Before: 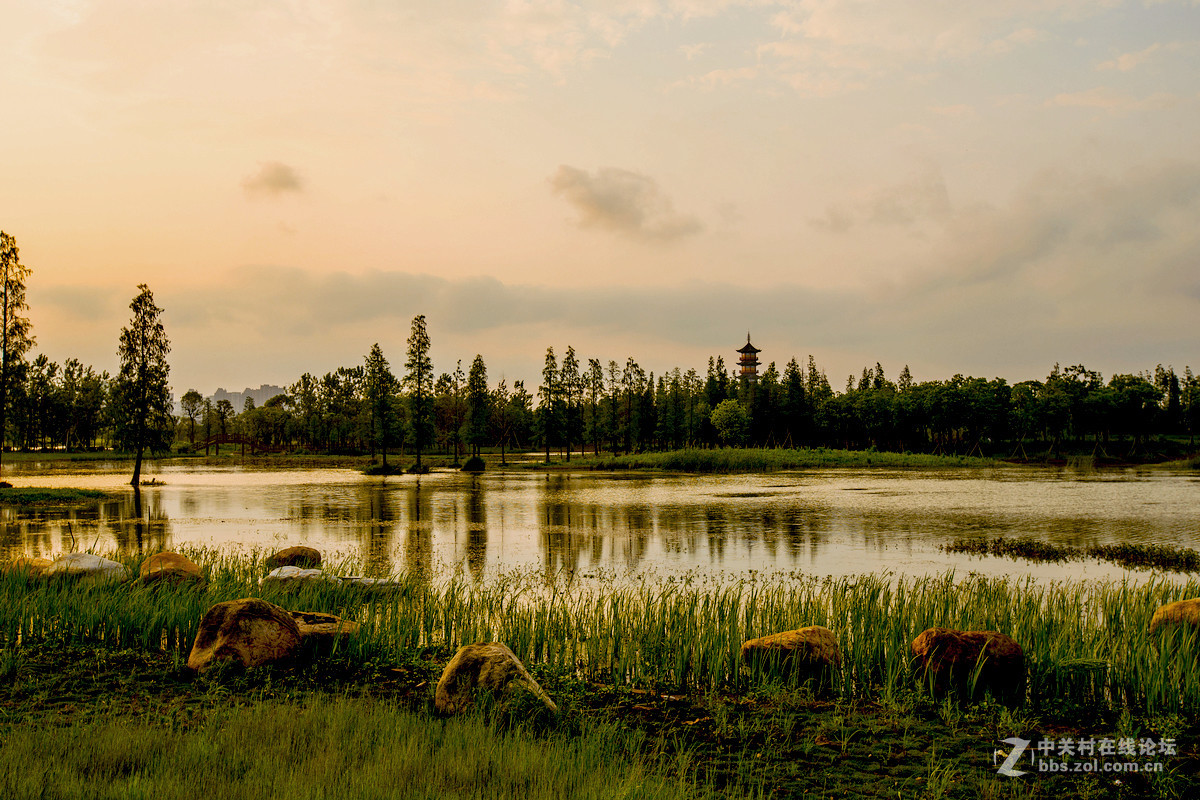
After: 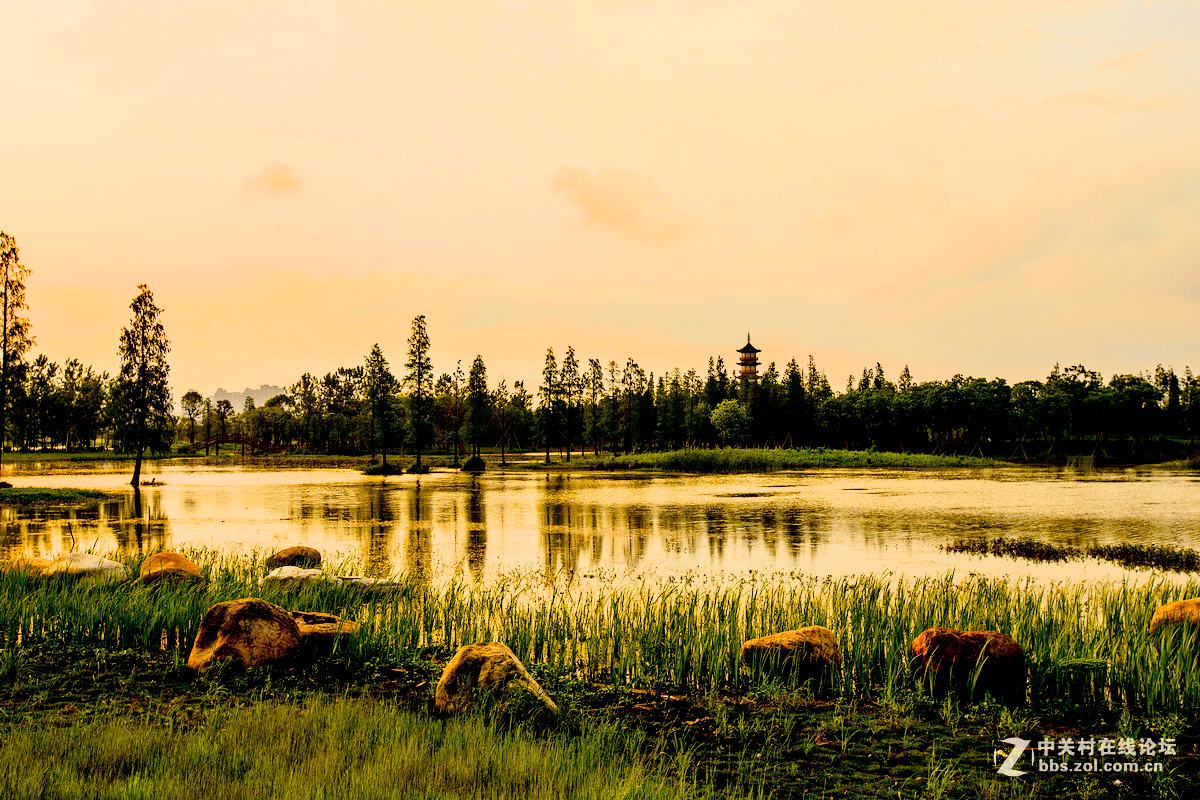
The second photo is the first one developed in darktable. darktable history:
filmic rgb: threshold 3 EV, hardness 4.17, latitude 50%, contrast 1.1, preserve chrominance max RGB, color science v6 (2022), contrast in shadows safe, contrast in highlights safe, enable highlight reconstruction true
white balance: red 1.045, blue 0.932
contrast brightness saturation: contrast 0.13, brightness -0.05, saturation 0.16
exposure: black level correction 0, exposure 1.2 EV, compensate highlight preservation false
